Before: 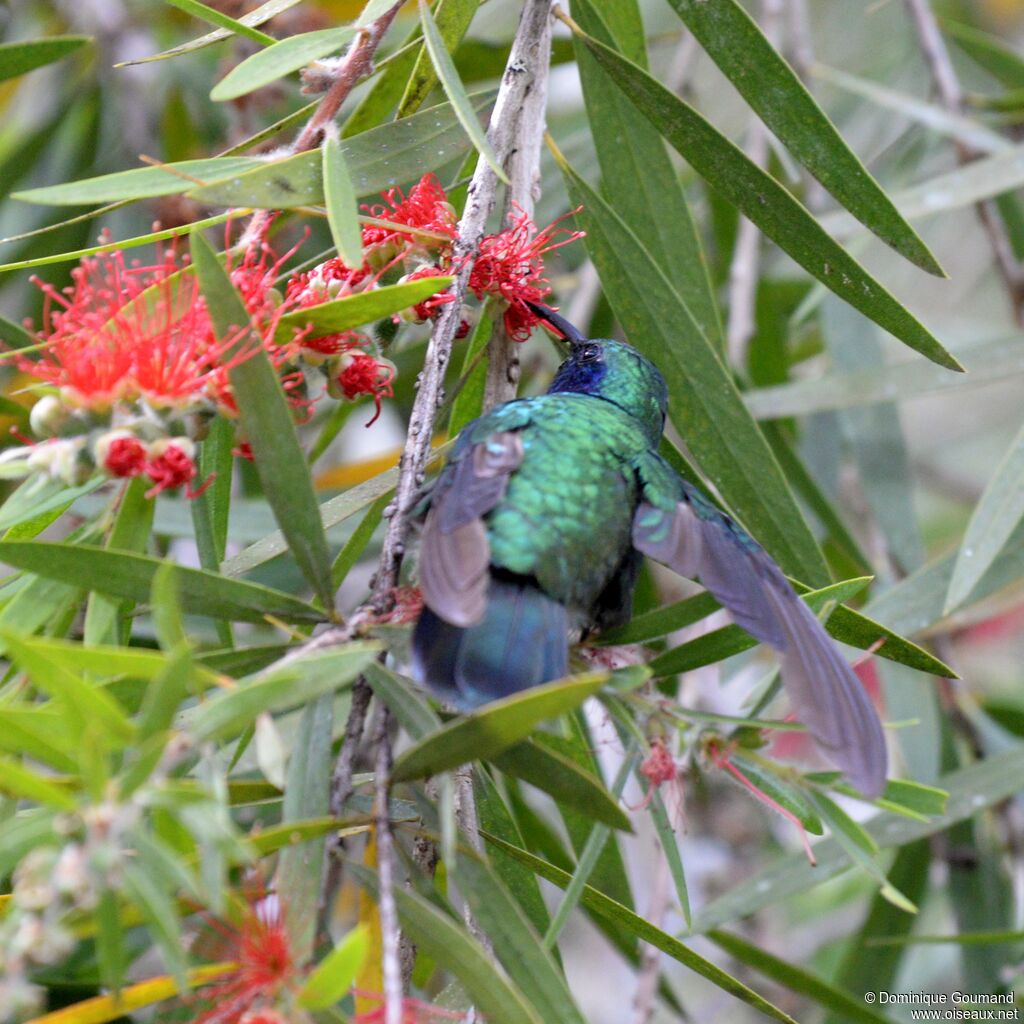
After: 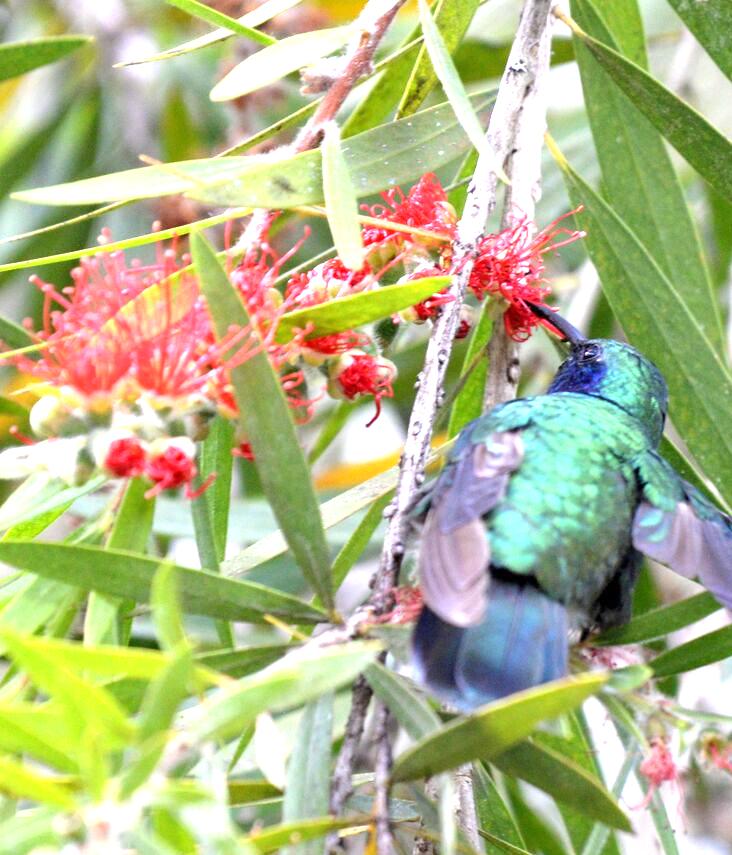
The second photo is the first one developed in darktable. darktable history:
exposure: exposure 1.211 EV, compensate exposure bias true, compensate highlight preservation false
crop: right 28.485%, bottom 16.417%
